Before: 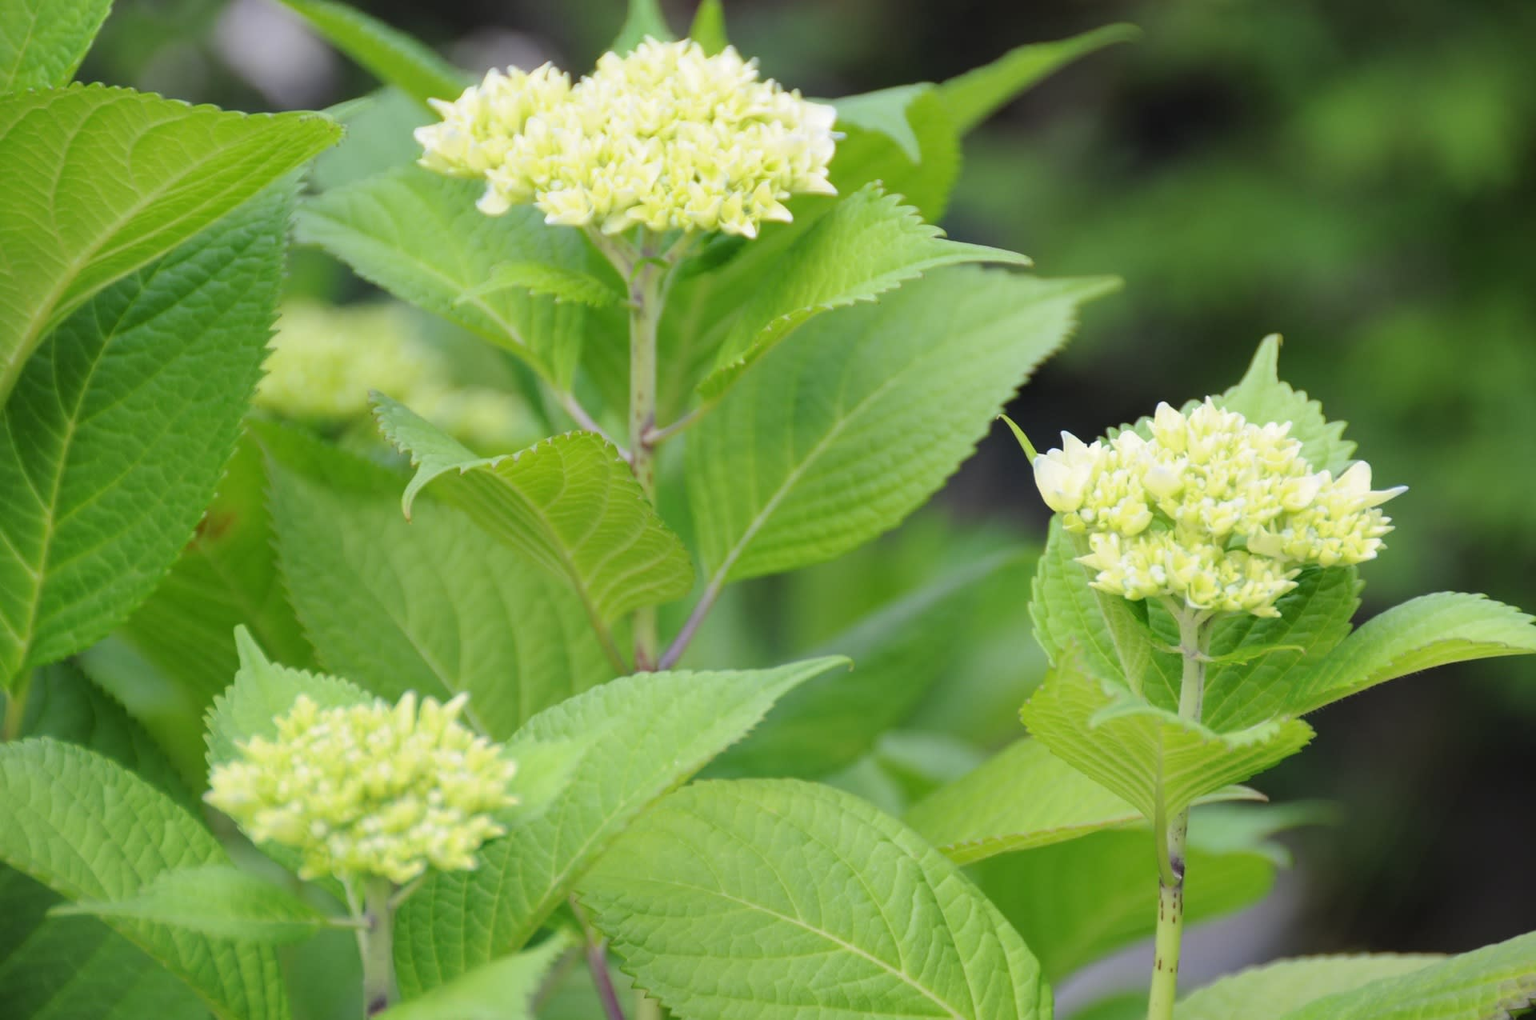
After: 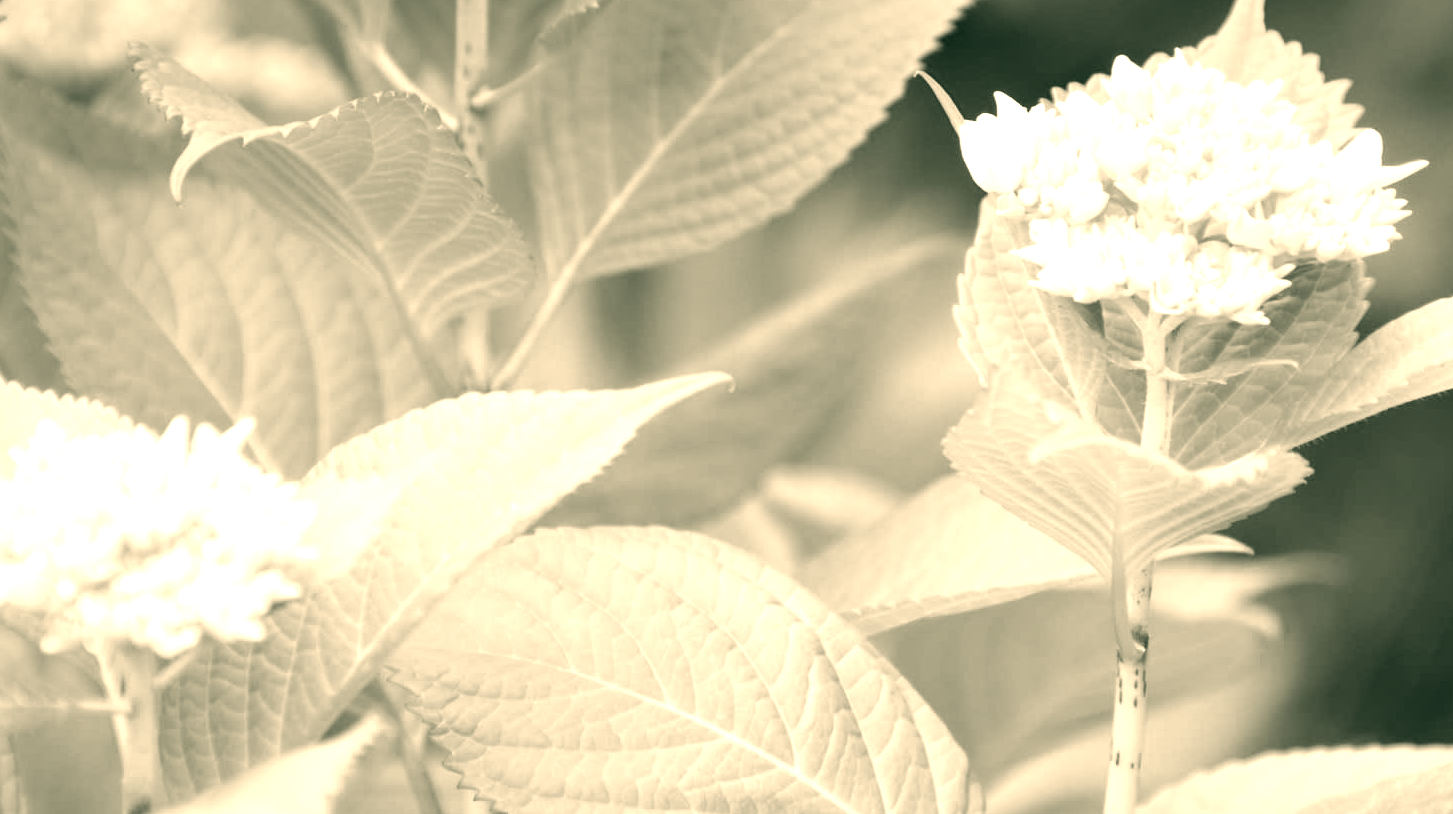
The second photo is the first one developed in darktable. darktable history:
crop and rotate: left 17.299%, top 35.115%, right 7.015%, bottom 1.024%
graduated density: density 2.02 EV, hardness 44%, rotation 0.374°, offset 8.21, hue 208.8°, saturation 97%
exposure: black level correction 0, exposure 1.741 EV, compensate exposure bias true, compensate highlight preservation false
color correction: highlights a* 5.3, highlights b* 24.26, shadows a* -15.58, shadows b* 4.02
color calibration: output gray [0.21, 0.42, 0.37, 0], gray › normalize channels true, illuminant same as pipeline (D50), adaptation XYZ, x 0.346, y 0.359, gamut compression 0
